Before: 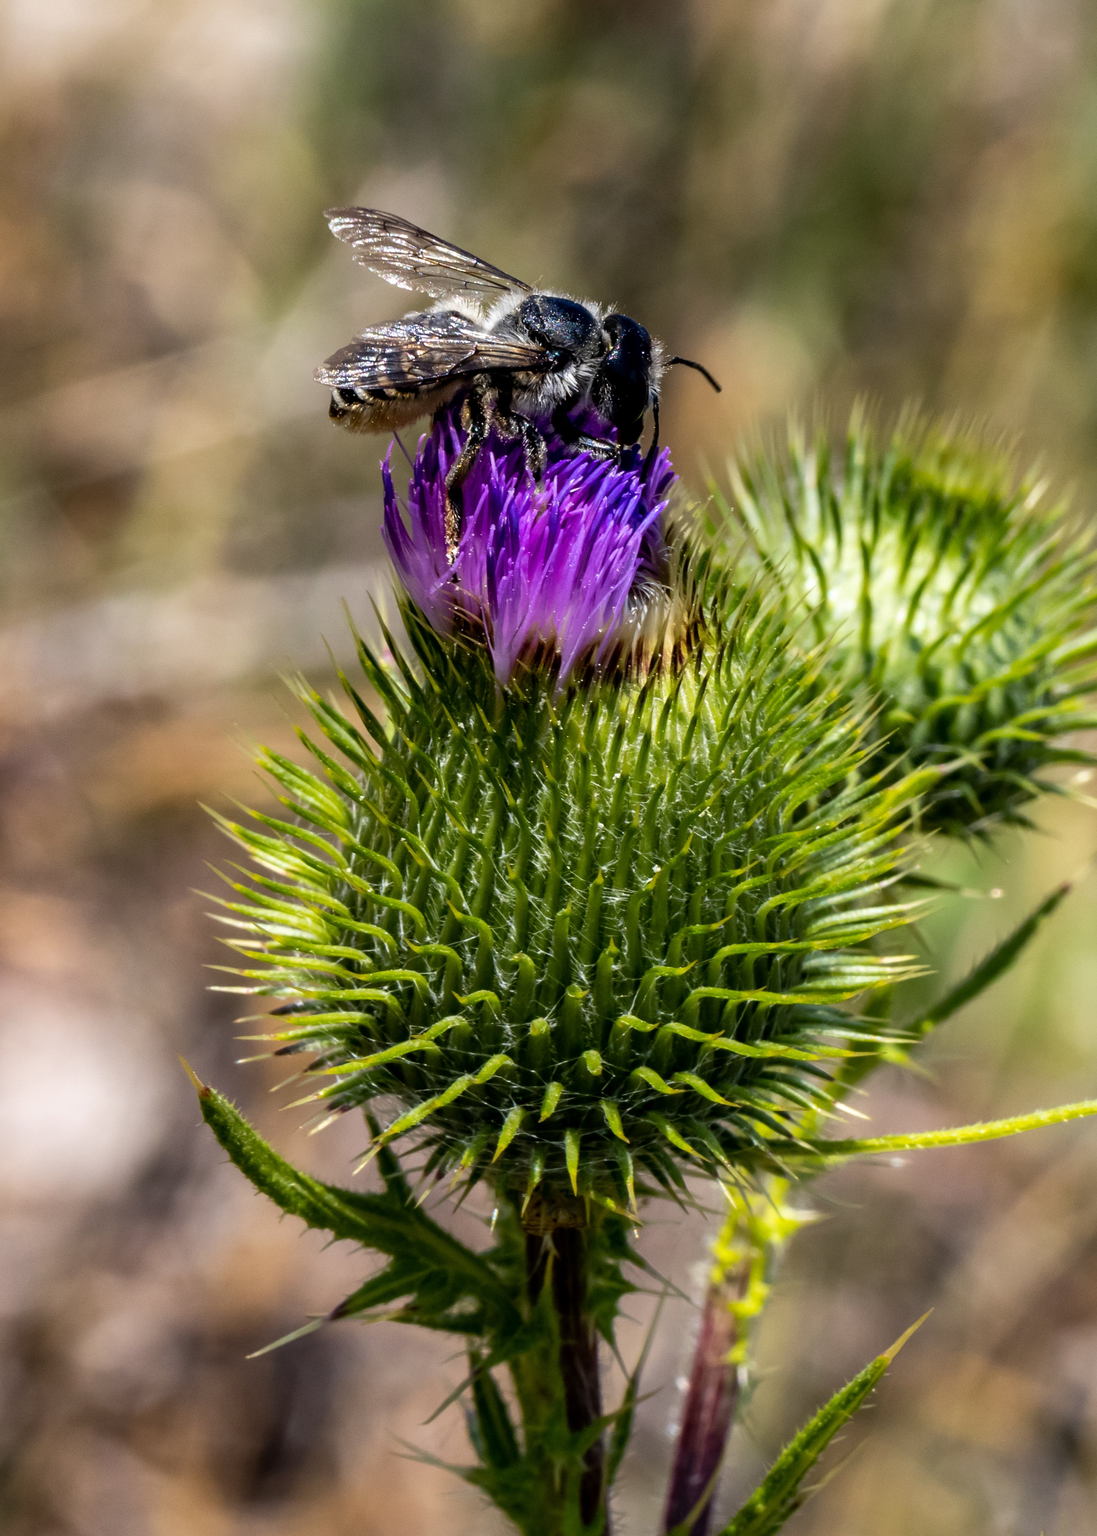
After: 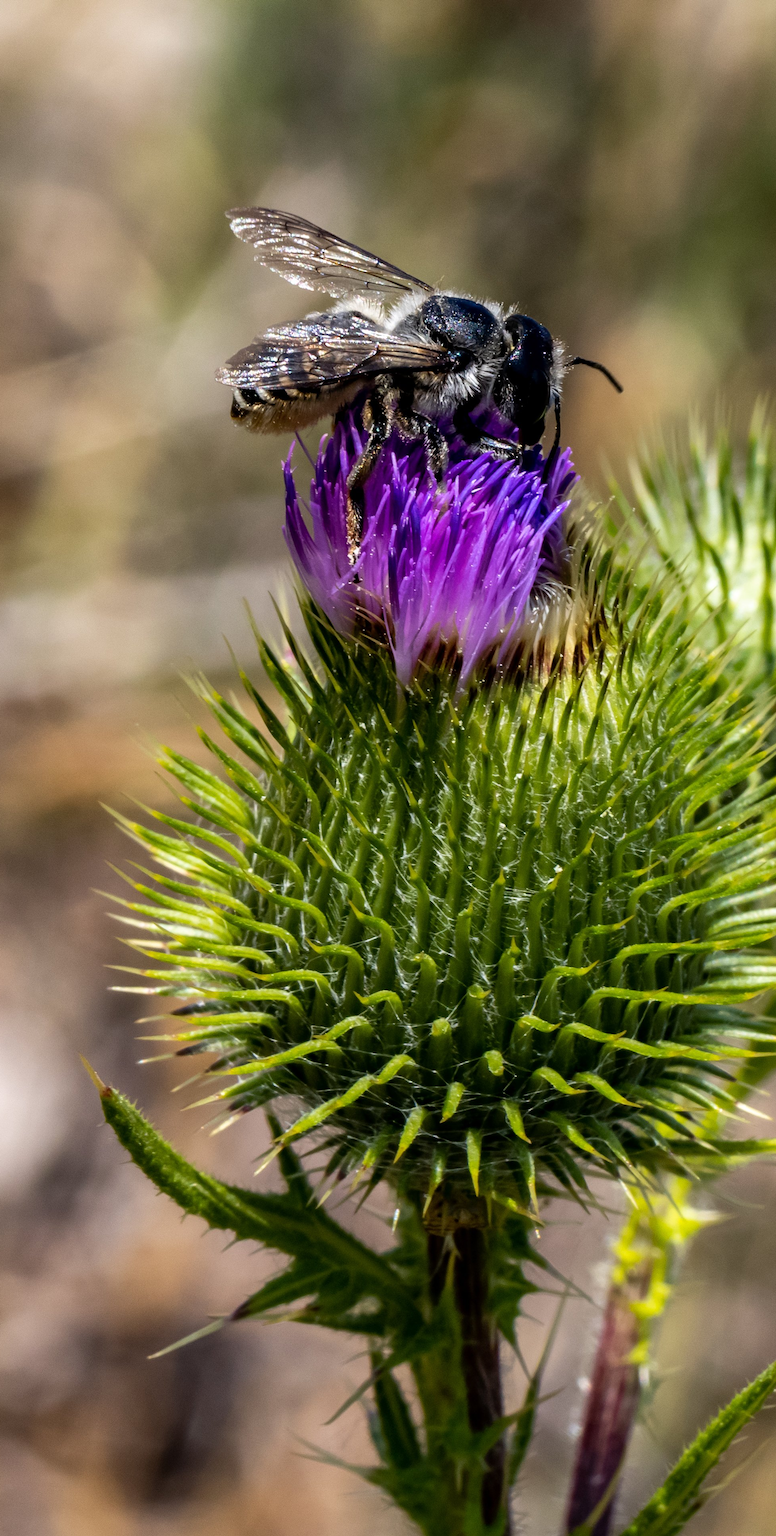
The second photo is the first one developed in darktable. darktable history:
crop and rotate: left 9.032%, right 20.136%
